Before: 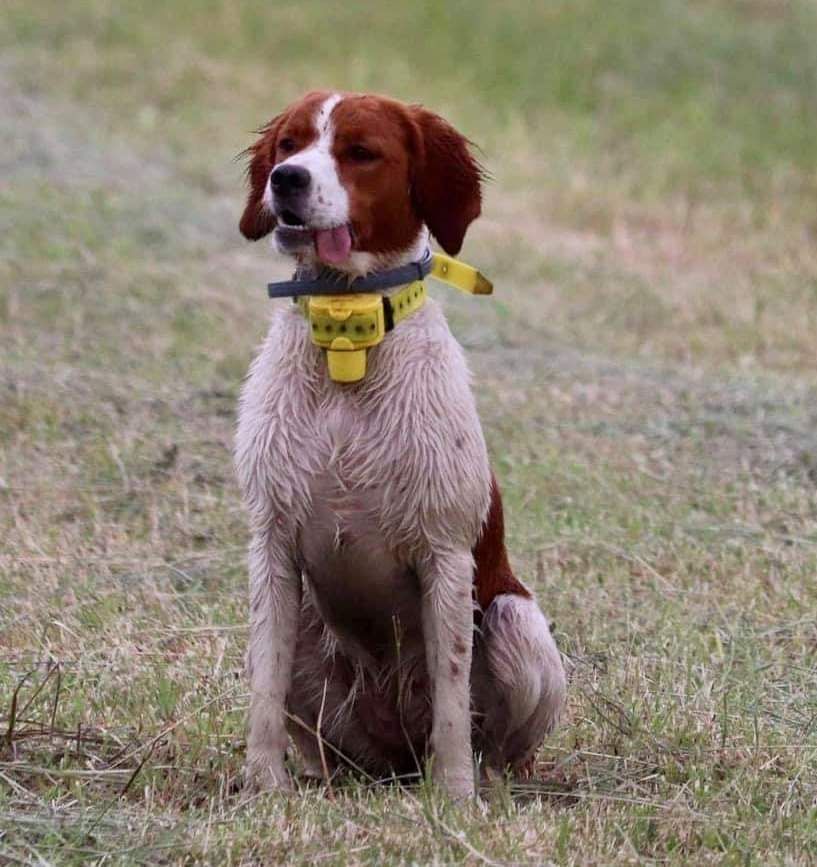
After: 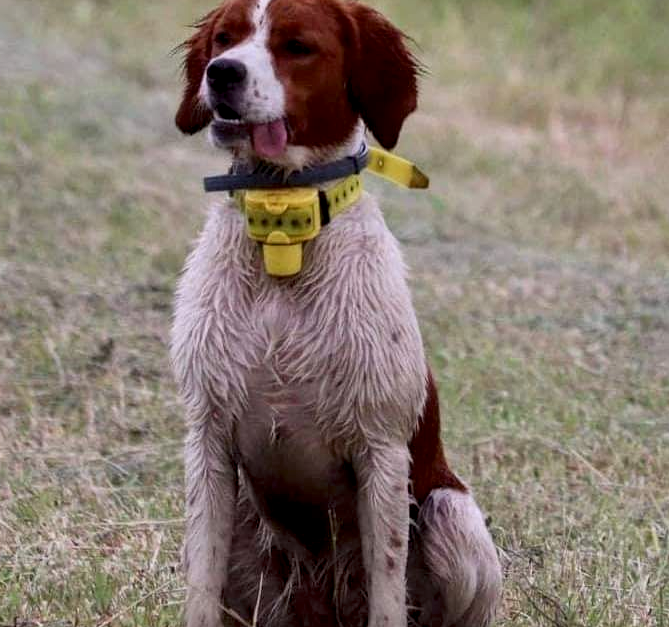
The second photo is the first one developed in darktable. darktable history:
local contrast: highlights 23%, shadows 73%, midtone range 0.744
exposure: exposure -0.153 EV, compensate highlight preservation false
crop: left 7.872%, top 12.239%, right 10.216%, bottom 15.408%
